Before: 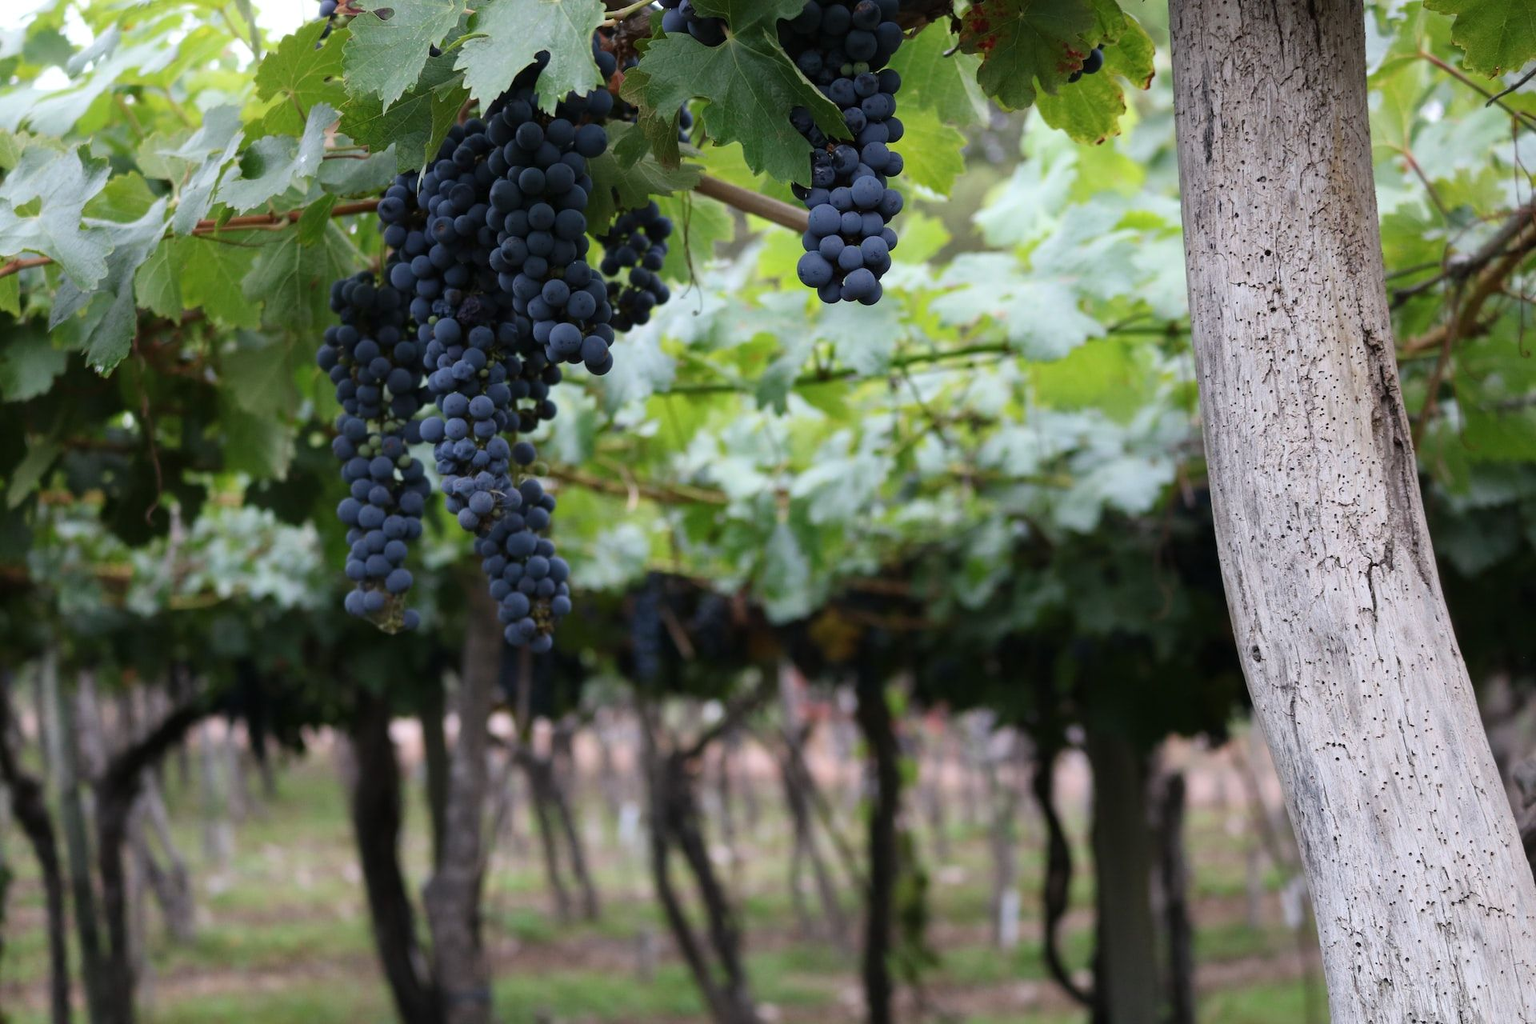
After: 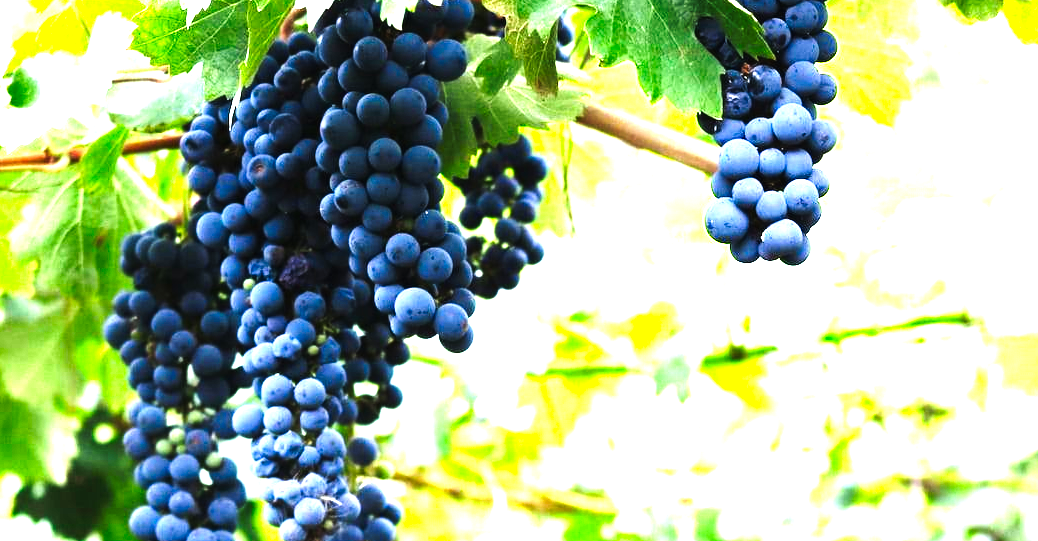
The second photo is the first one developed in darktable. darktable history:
exposure: black level correction 0.001, exposure 0.5 EV, compensate highlight preservation false
levels: levels [0, 0.281, 0.562]
crop: left 15.239%, top 9.095%, right 30.659%, bottom 48.577%
tone curve: curves: ch0 [(0, 0.012) (0.037, 0.03) (0.123, 0.092) (0.19, 0.157) (0.269, 0.27) (0.48, 0.57) (0.595, 0.695) (0.718, 0.823) (0.855, 0.913) (1, 0.982)]; ch1 [(0, 0) (0.243, 0.245) (0.422, 0.415) (0.493, 0.495) (0.508, 0.506) (0.536, 0.542) (0.569, 0.611) (0.611, 0.662) (0.769, 0.807) (1, 1)]; ch2 [(0, 0) (0.249, 0.216) (0.349, 0.321) (0.424, 0.442) (0.476, 0.483) (0.498, 0.499) (0.517, 0.519) (0.532, 0.56) (0.569, 0.624) (0.614, 0.667) (0.706, 0.757) (0.808, 0.809) (0.991, 0.968)], preserve colors none
